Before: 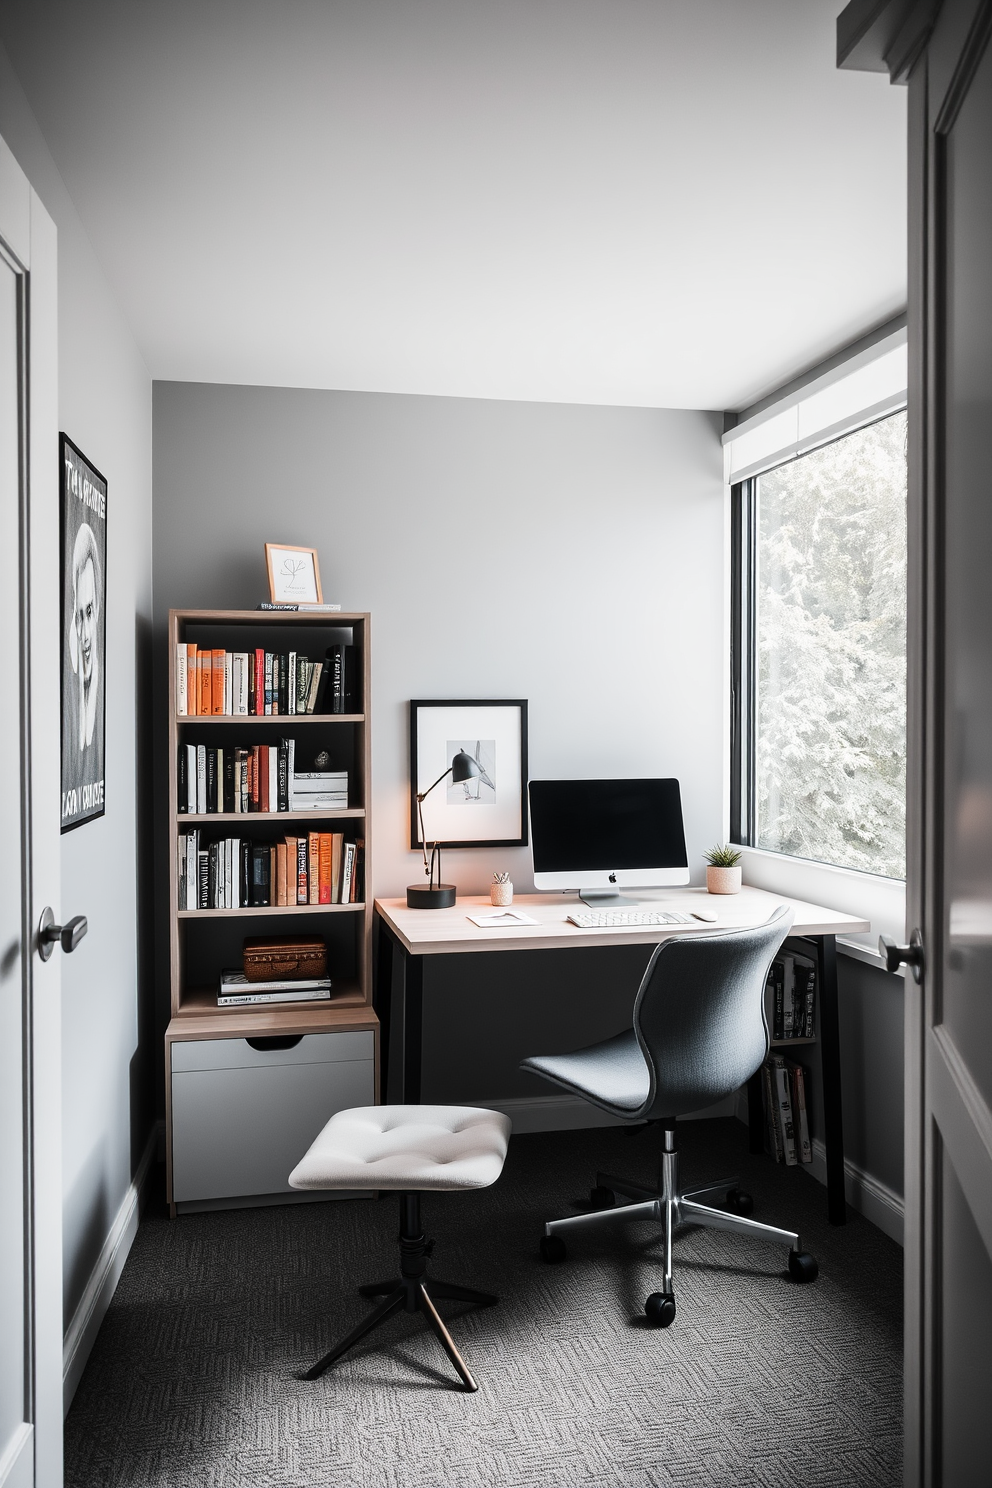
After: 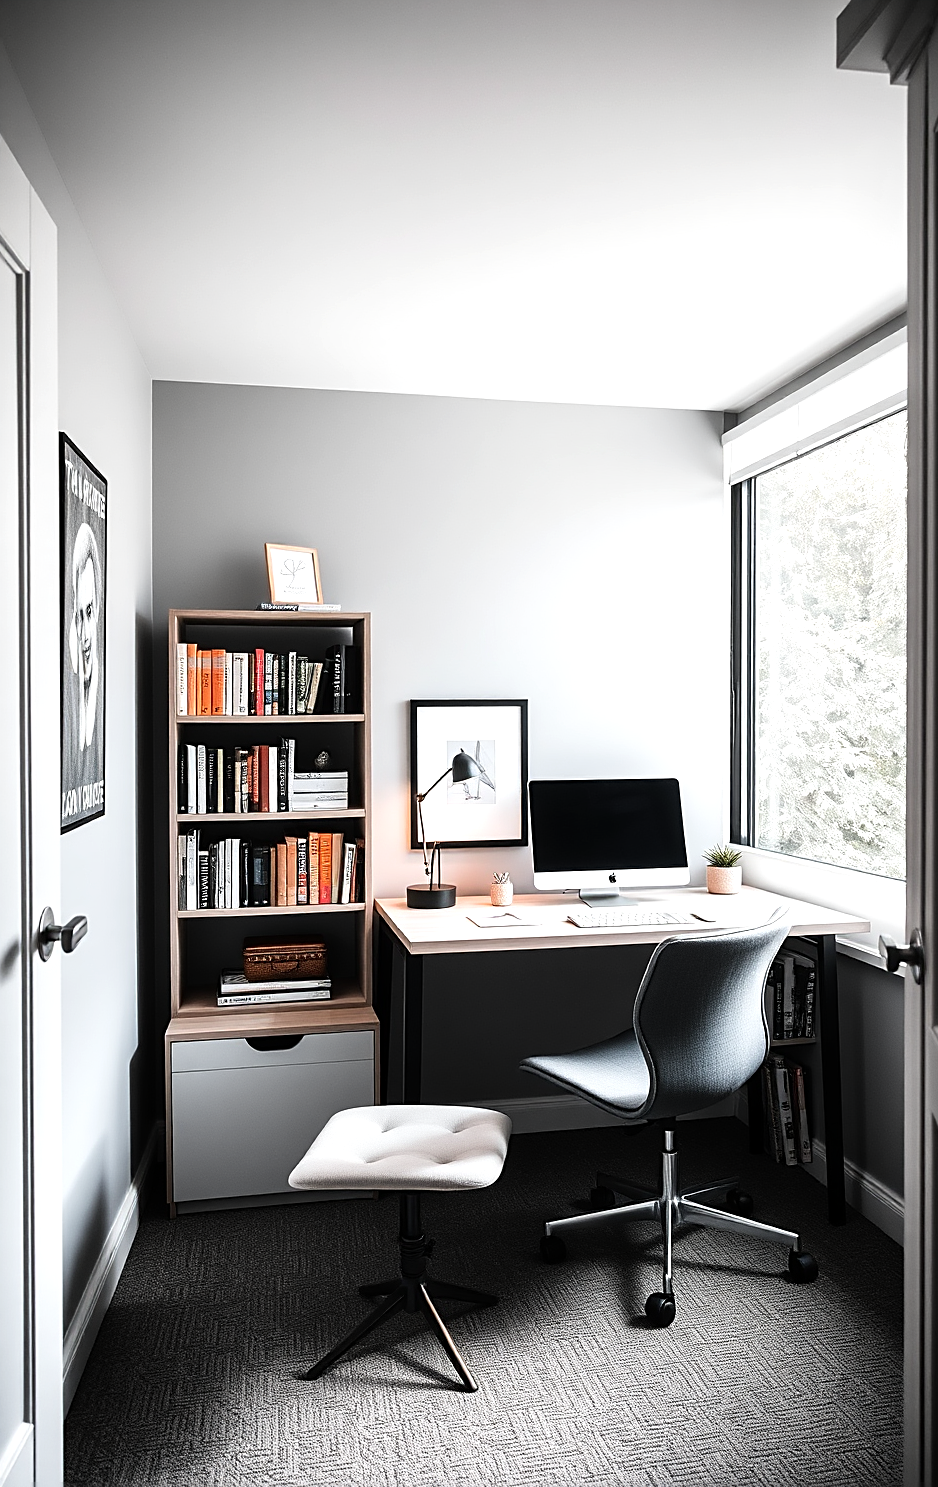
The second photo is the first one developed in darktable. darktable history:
tone equalizer: -8 EV -0.401 EV, -7 EV -0.359 EV, -6 EV -0.316 EV, -5 EV -0.223 EV, -3 EV 0.231 EV, -2 EV 0.325 EV, -1 EV 0.388 EV, +0 EV 0.429 EV
crop and rotate: right 5.383%
sharpen: on, module defaults
